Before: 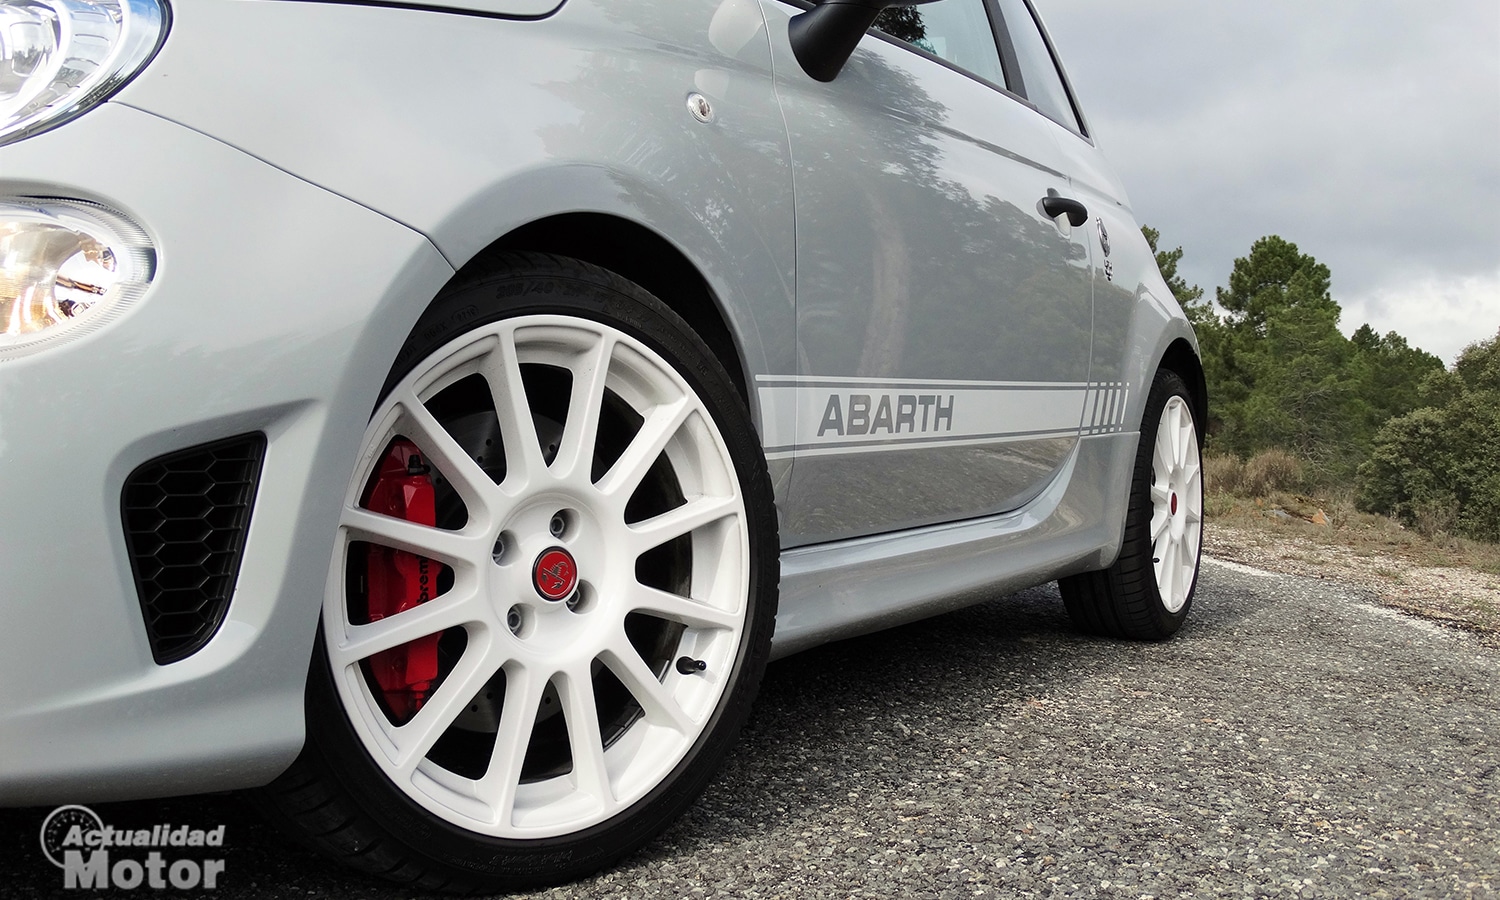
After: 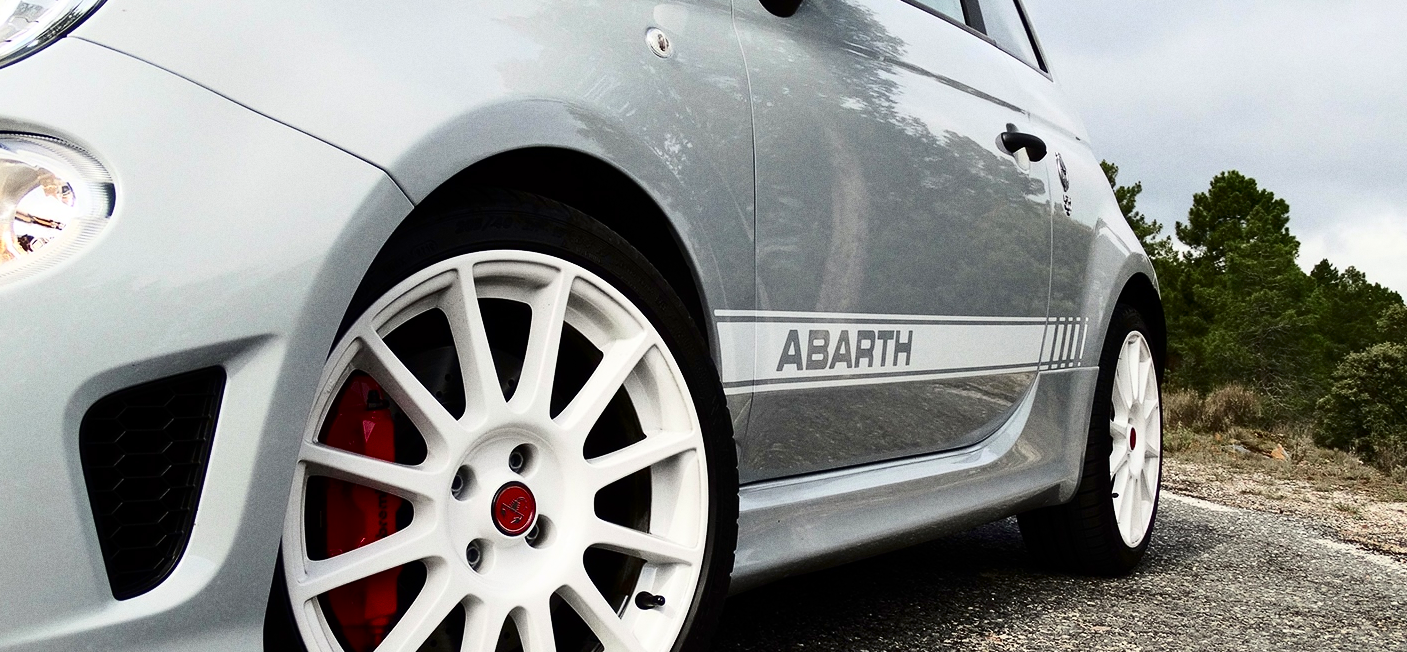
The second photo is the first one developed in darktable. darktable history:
contrast brightness saturation: contrast 0.32, brightness -0.08, saturation 0.17
crop: left 2.737%, top 7.287%, right 3.421%, bottom 20.179%
grain: coarseness 0.09 ISO
tone equalizer: -7 EV 0.13 EV, smoothing diameter 25%, edges refinement/feathering 10, preserve details guided filter
